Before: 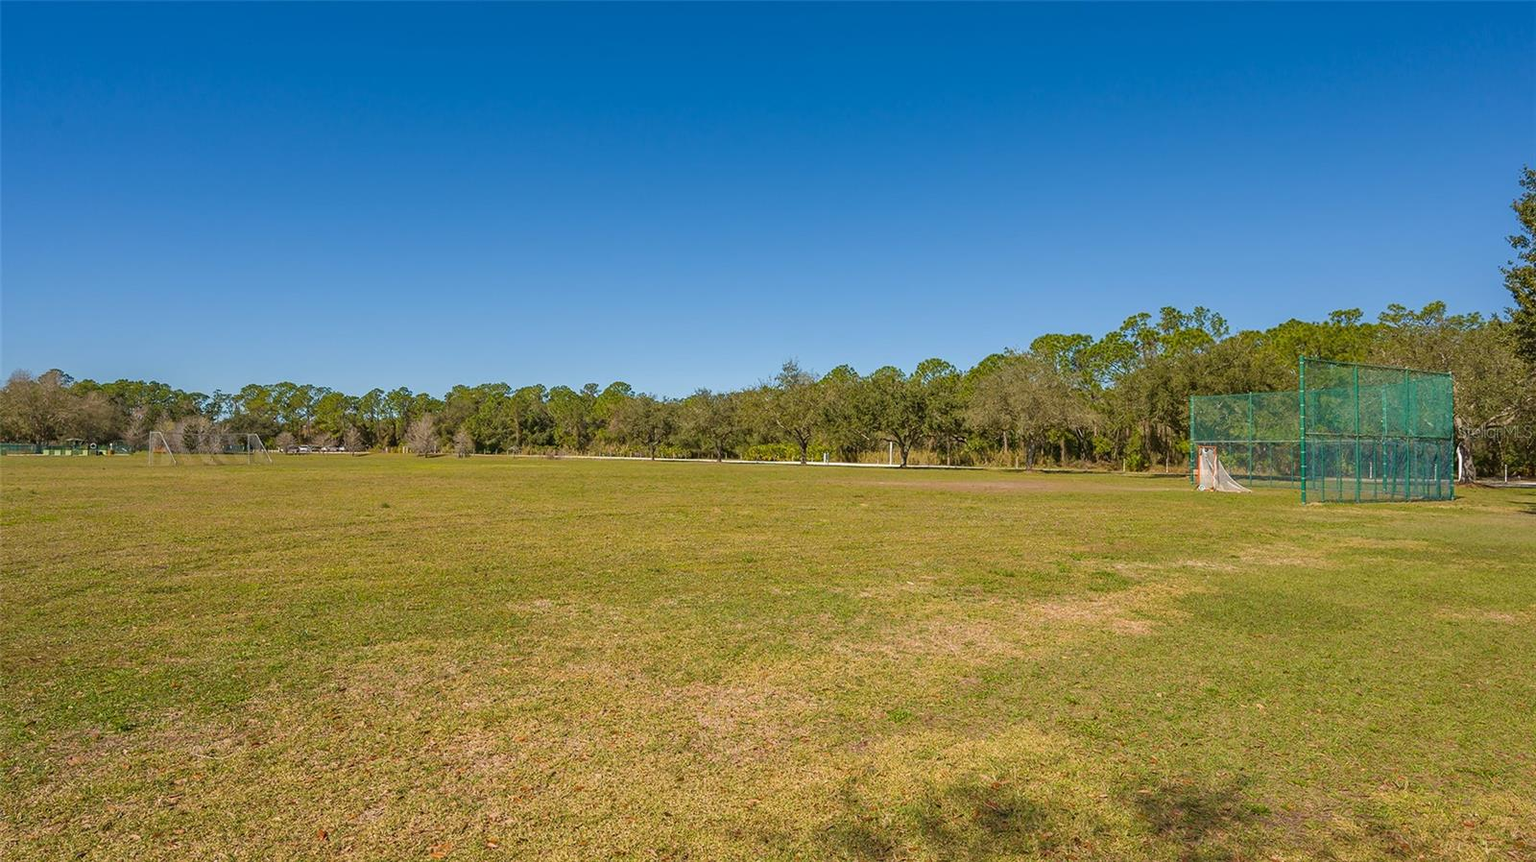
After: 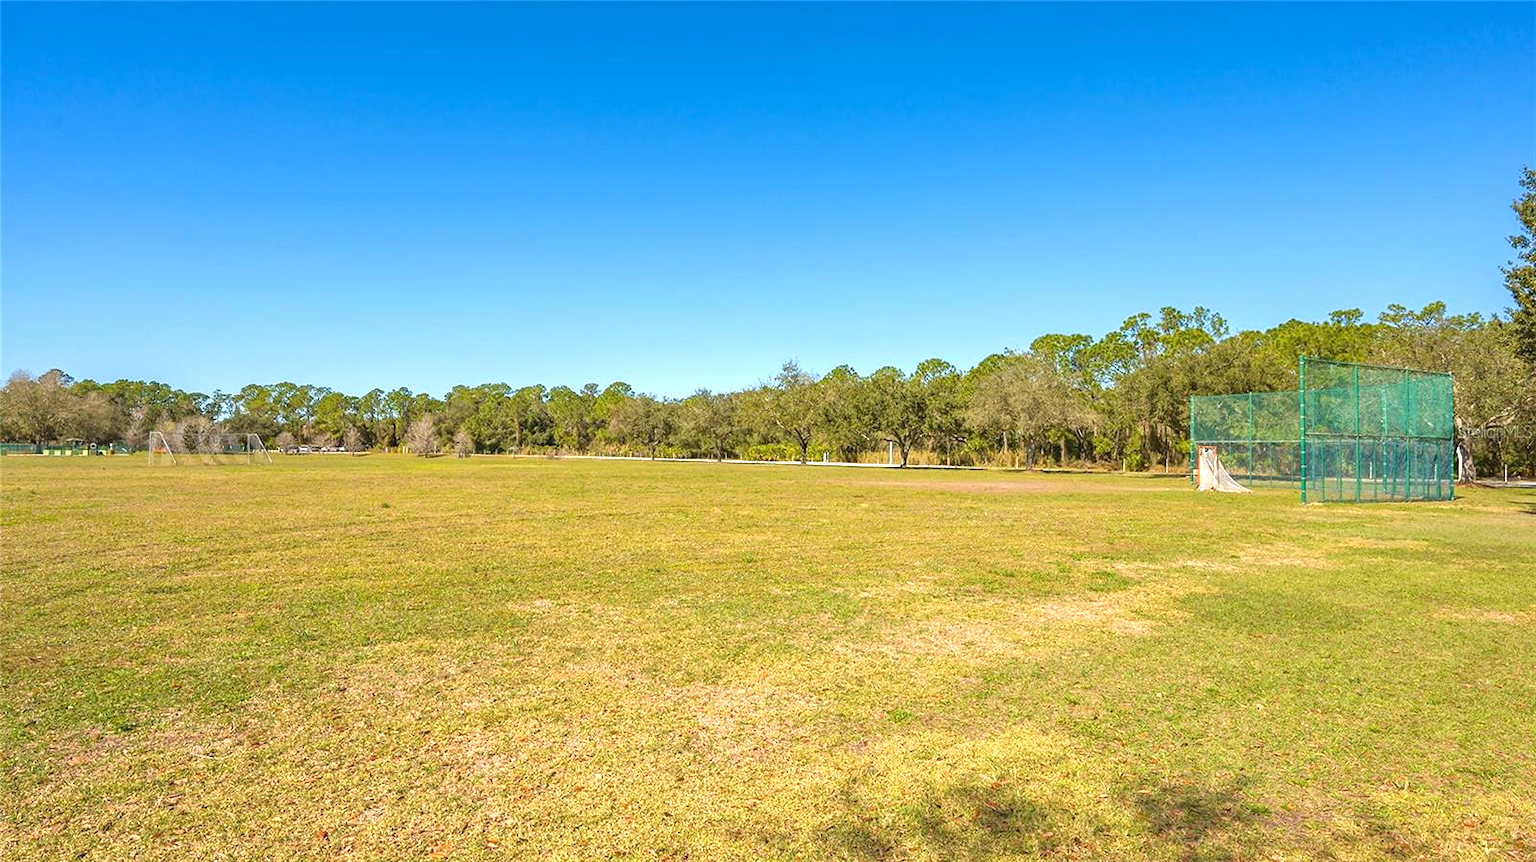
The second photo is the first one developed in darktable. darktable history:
exposure: exposure 0.94 EV, compensate highlight preservation false
